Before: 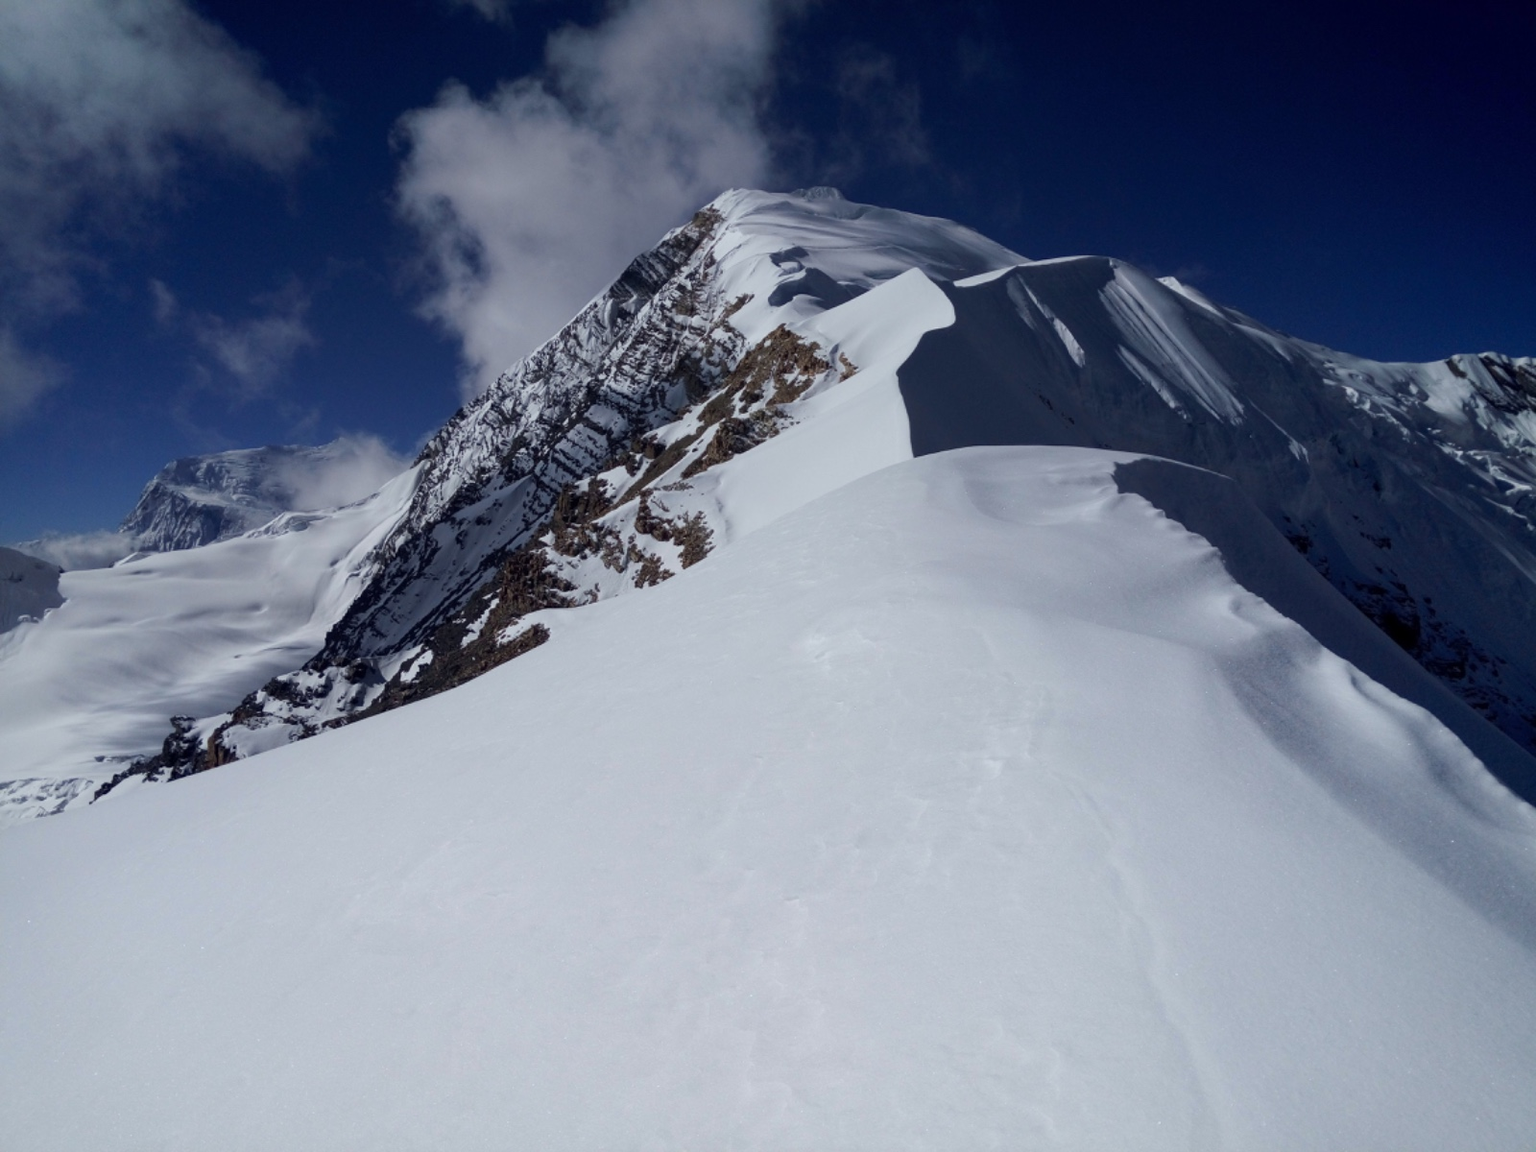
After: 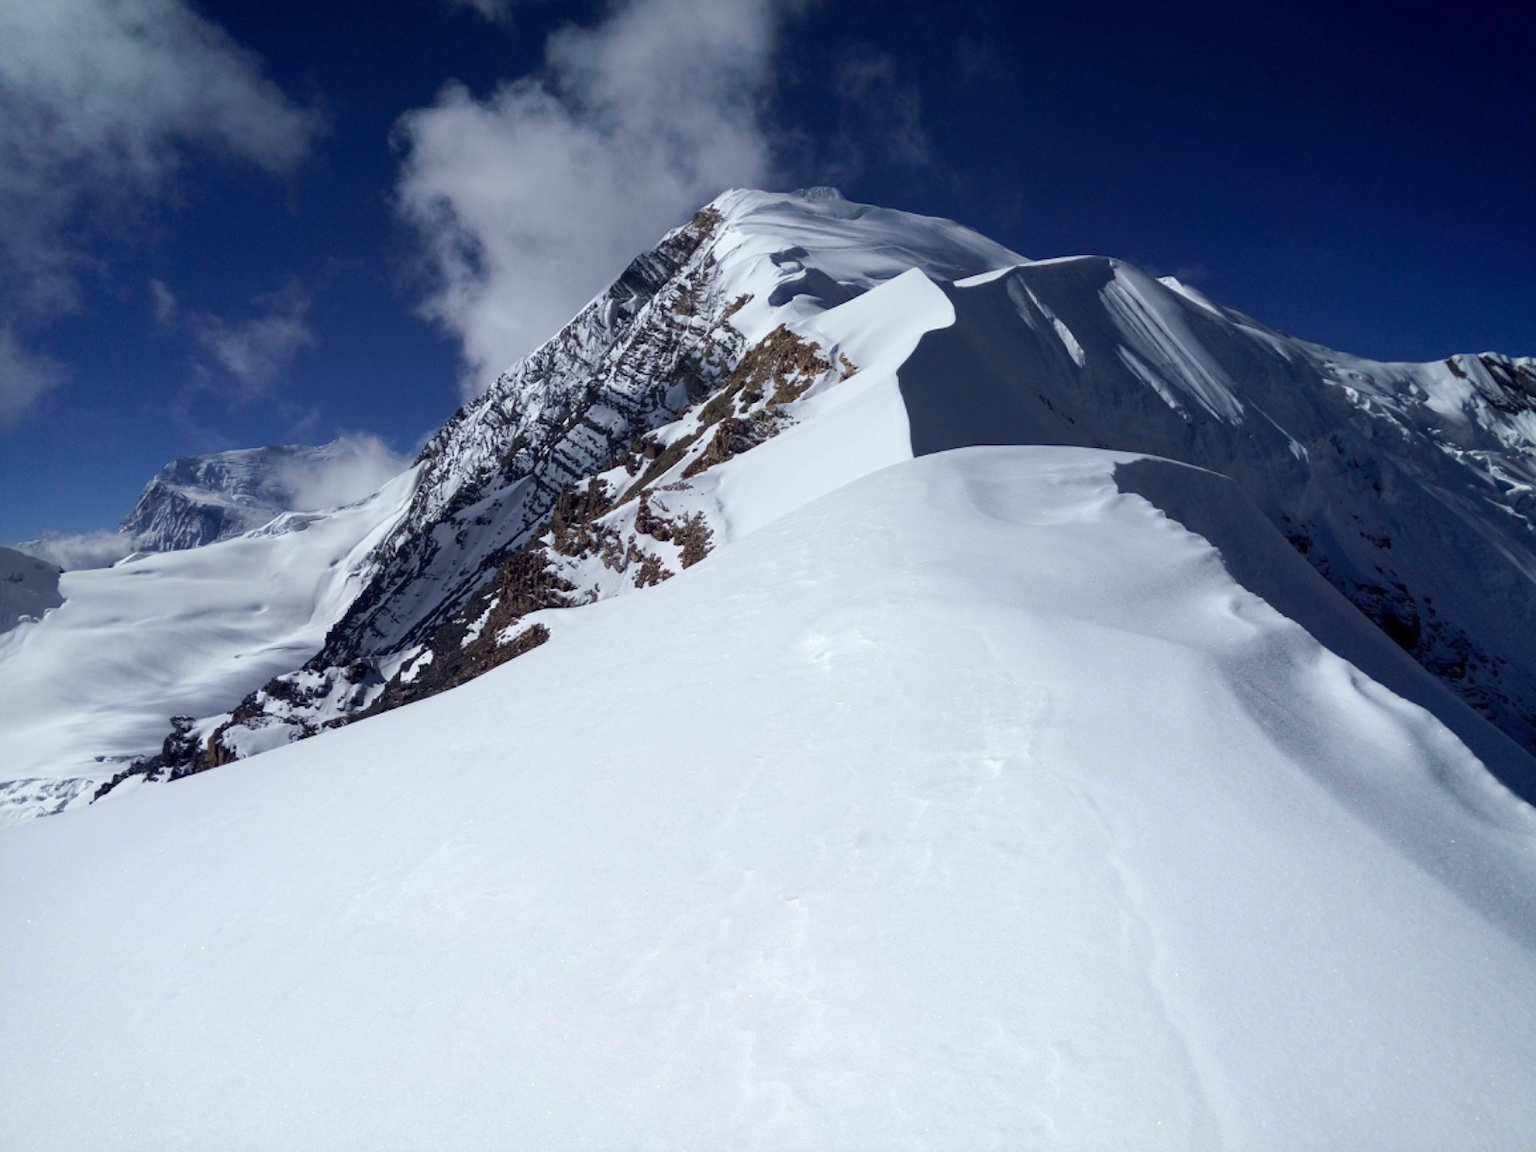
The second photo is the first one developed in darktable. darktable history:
exposure: black level correction 0, exposure 0.499 EV, compensate exposure bias true, compensate highlight preservation false
tone equalizer: edges refinement/feathering 500, mask exposure compensation -1.57 EV, preserve details no
